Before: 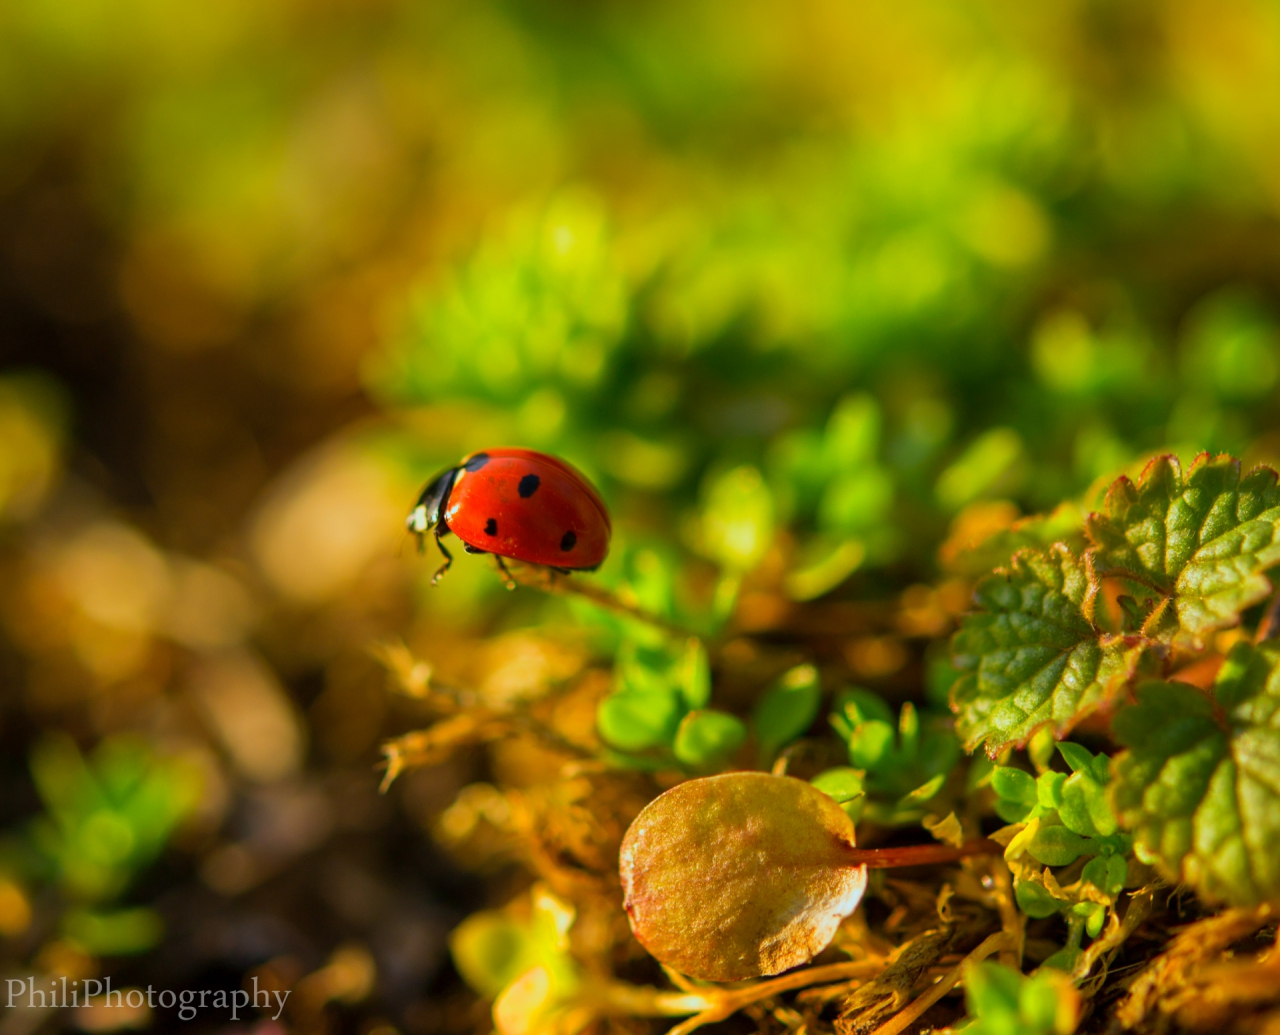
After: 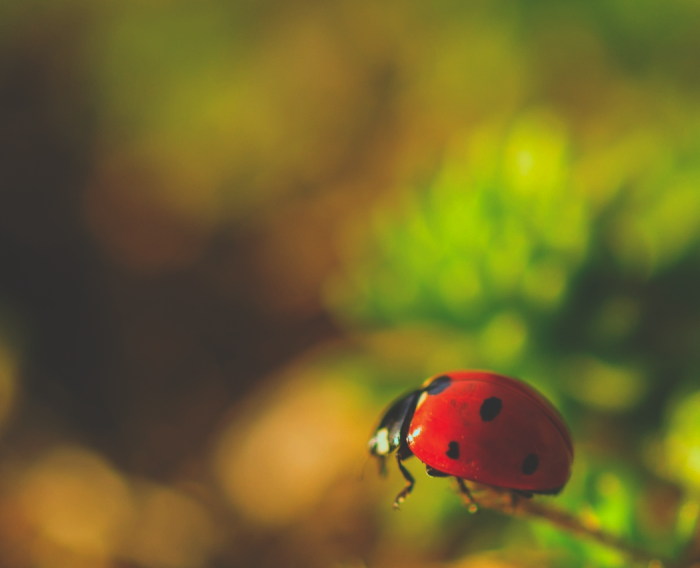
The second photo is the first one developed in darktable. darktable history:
crop and rotate: left 3.047%, top 7.509%, right 42.236%, bottom 37.598%
rgb curve: curves: ch0 [(0, 0.186) (0.314, 0.284) (0.775, 0.708) (1, 1)], compensate middle gray true, preserve colors none
